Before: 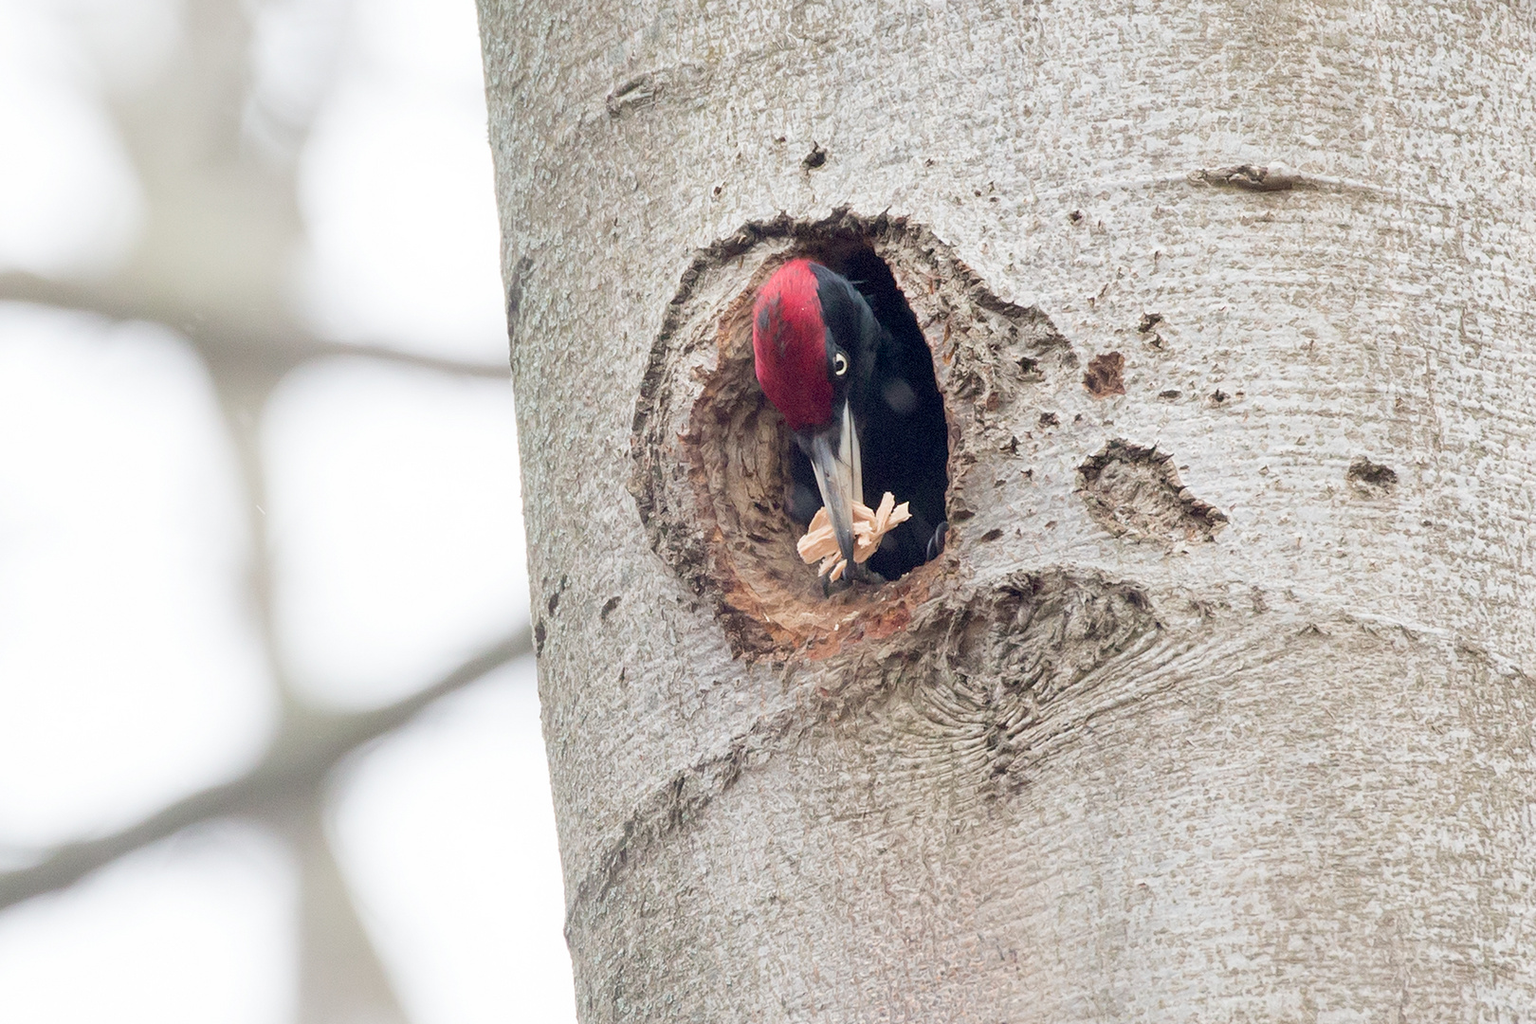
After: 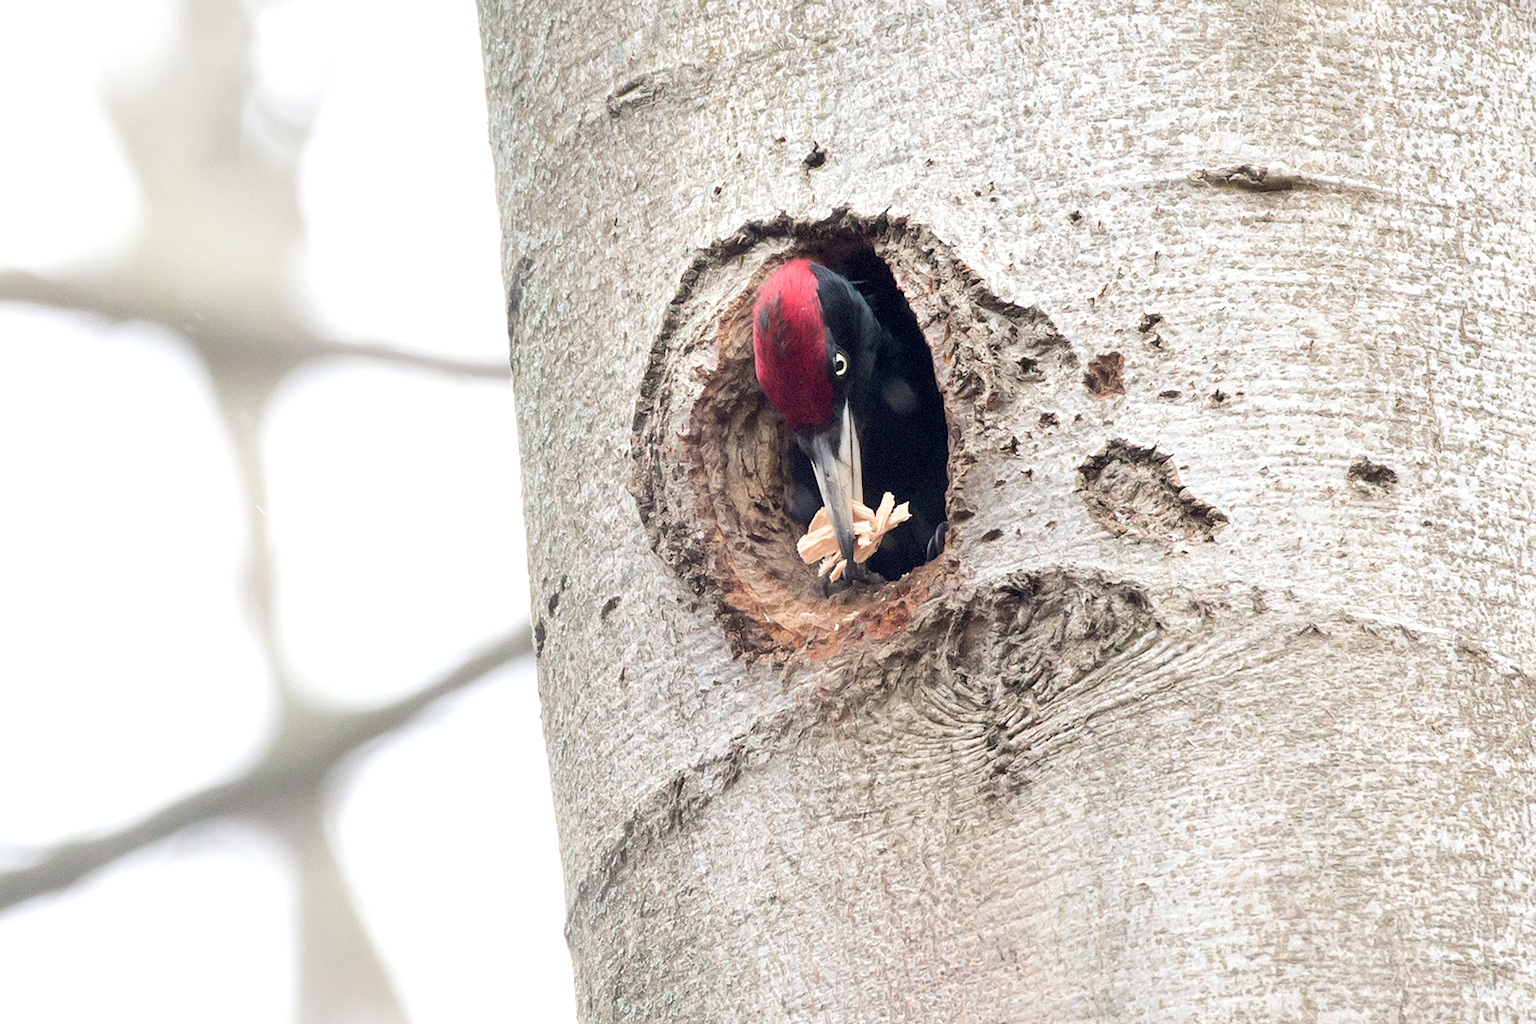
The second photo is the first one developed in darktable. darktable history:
tone equalizer: -8 EV -0.417 EV, -7 EV -0.389 EV, -6 EV -0.333 EV, -5 EV -0.222 EV, -3 EV 0.222 EV, -2 EV 0.333 EV, -1 EV 0.389 EV, +0 EV 0.417 EV, edges refinement/feathering 500, mask exposure compensation -1.57 EV, preserve details no
color balance: mode lift, gamma, gain (sRGB)
